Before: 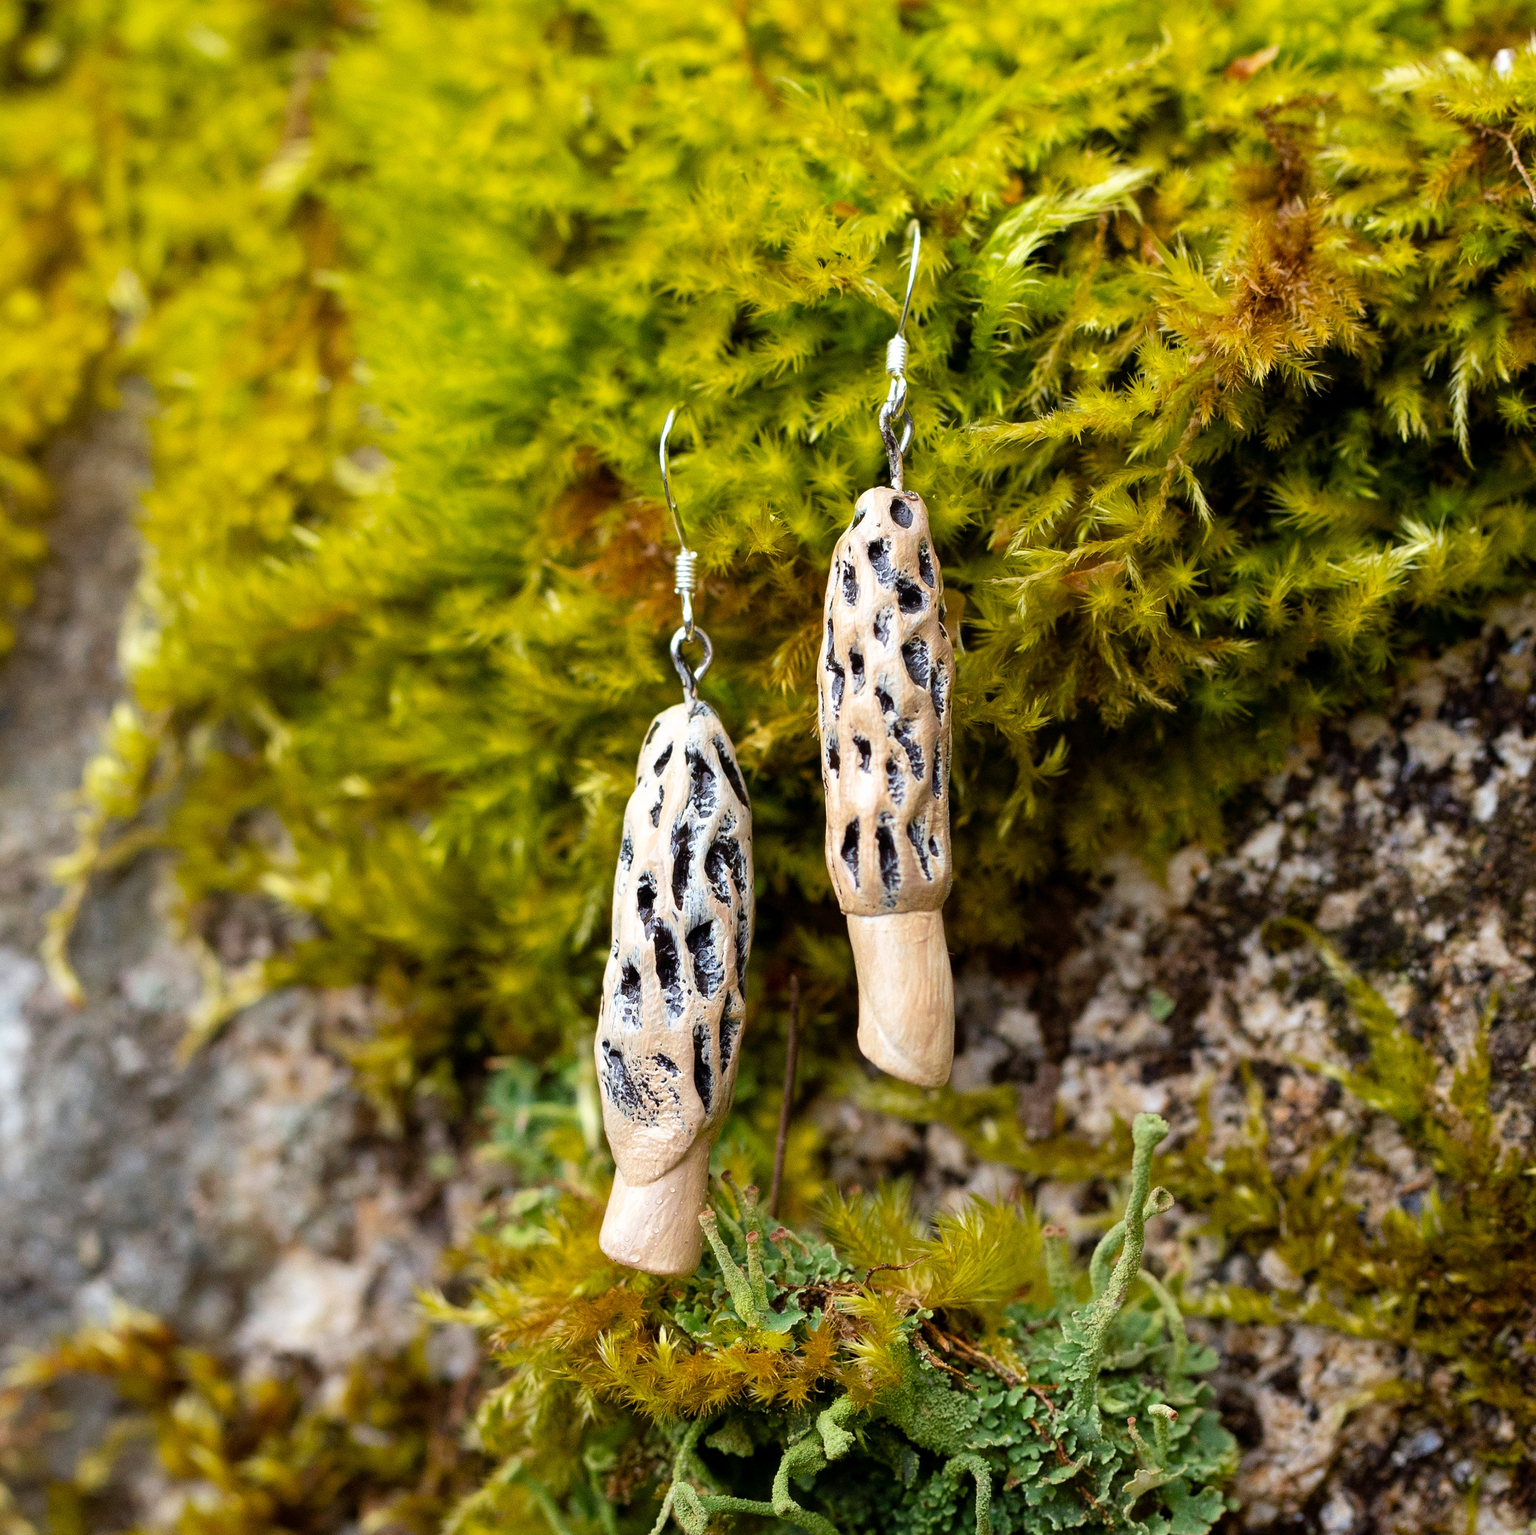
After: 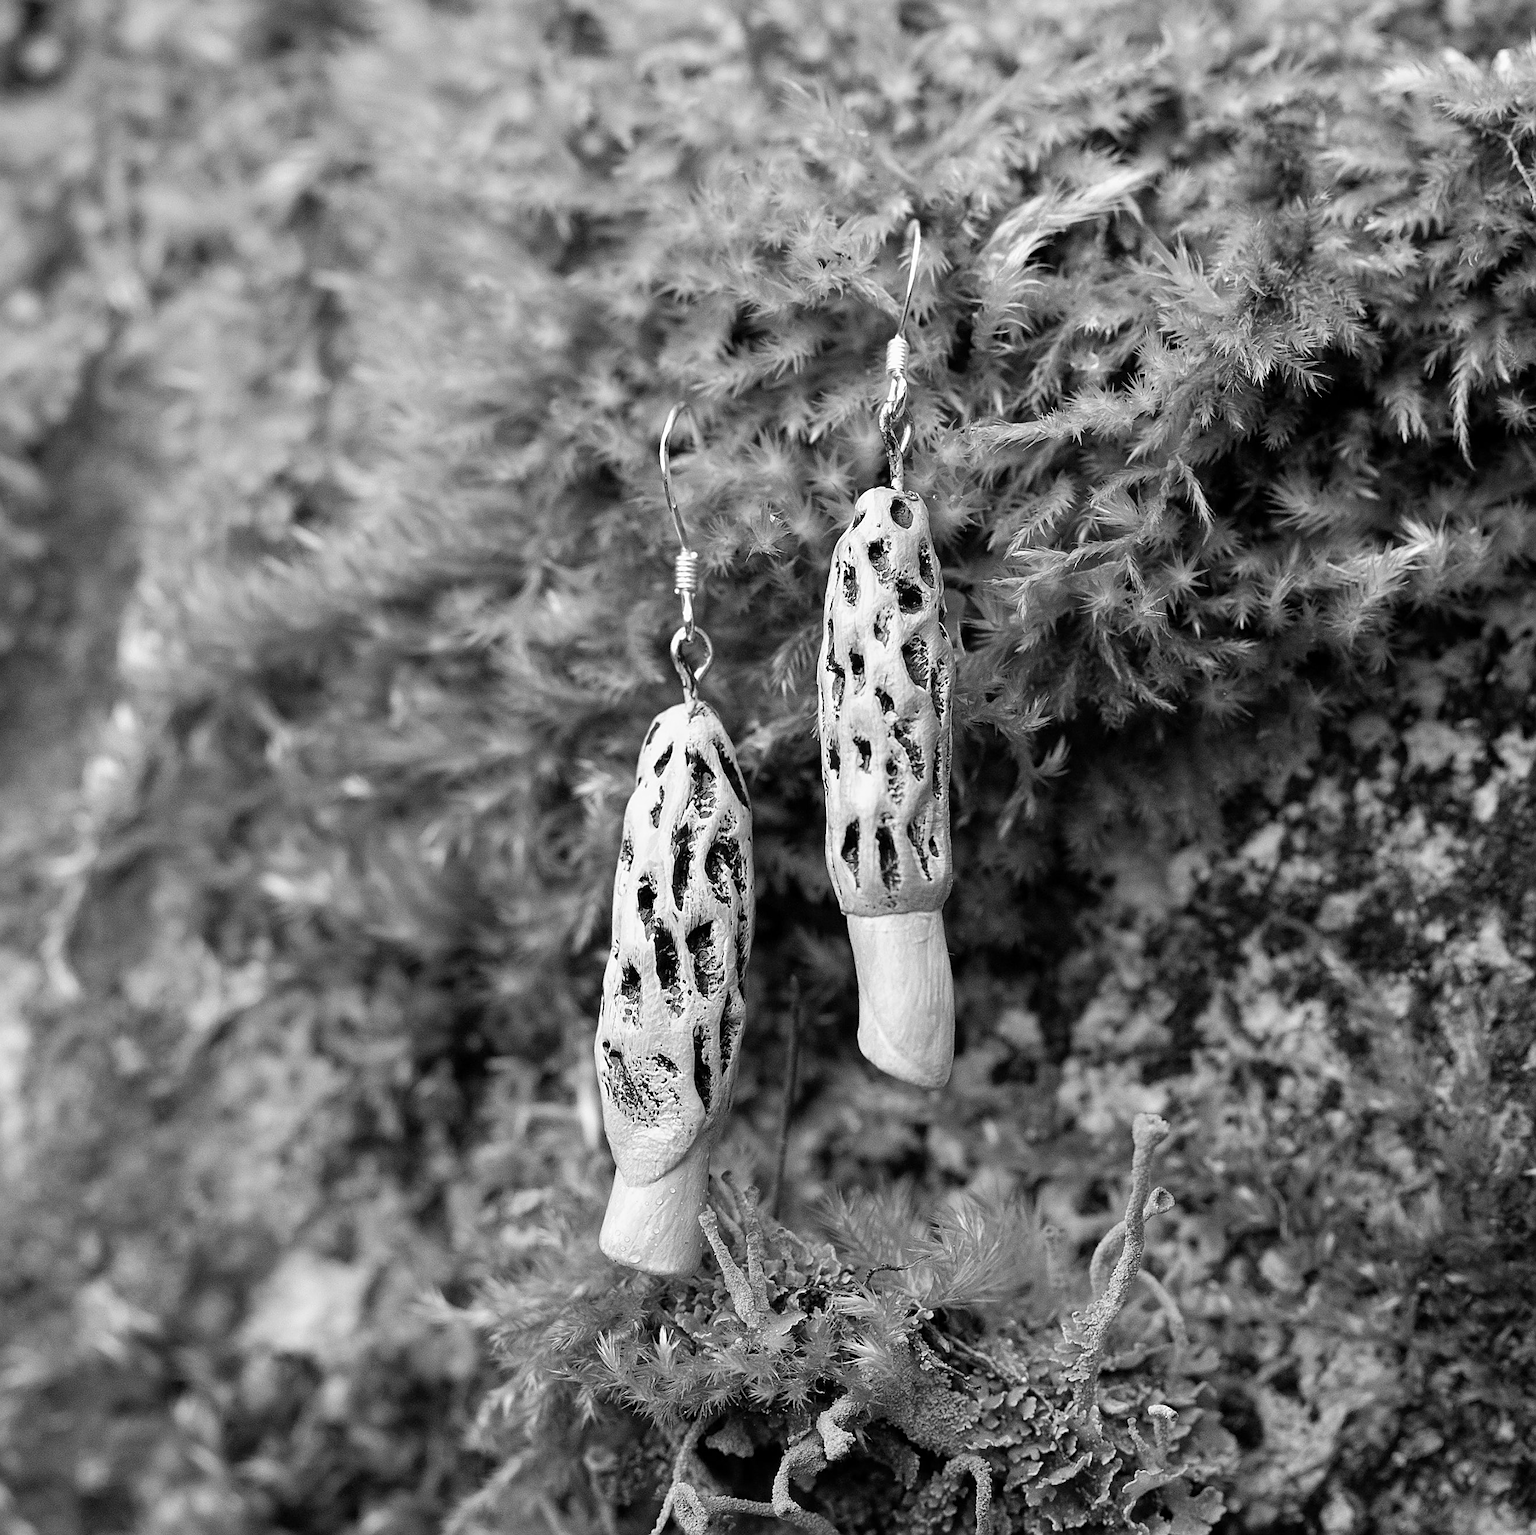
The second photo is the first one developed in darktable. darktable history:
sharpen: on, module defaults
monochrome: a -35.87, b 49.73, size 1.7
